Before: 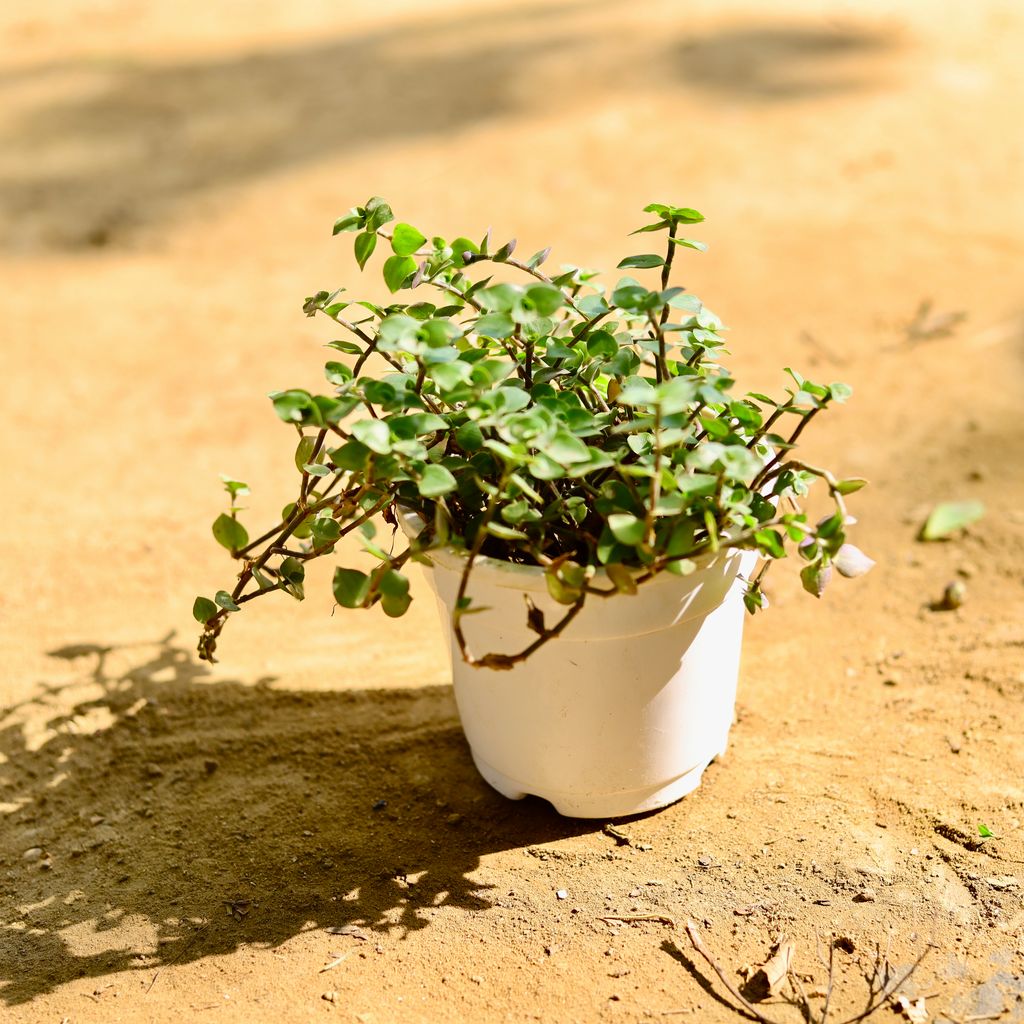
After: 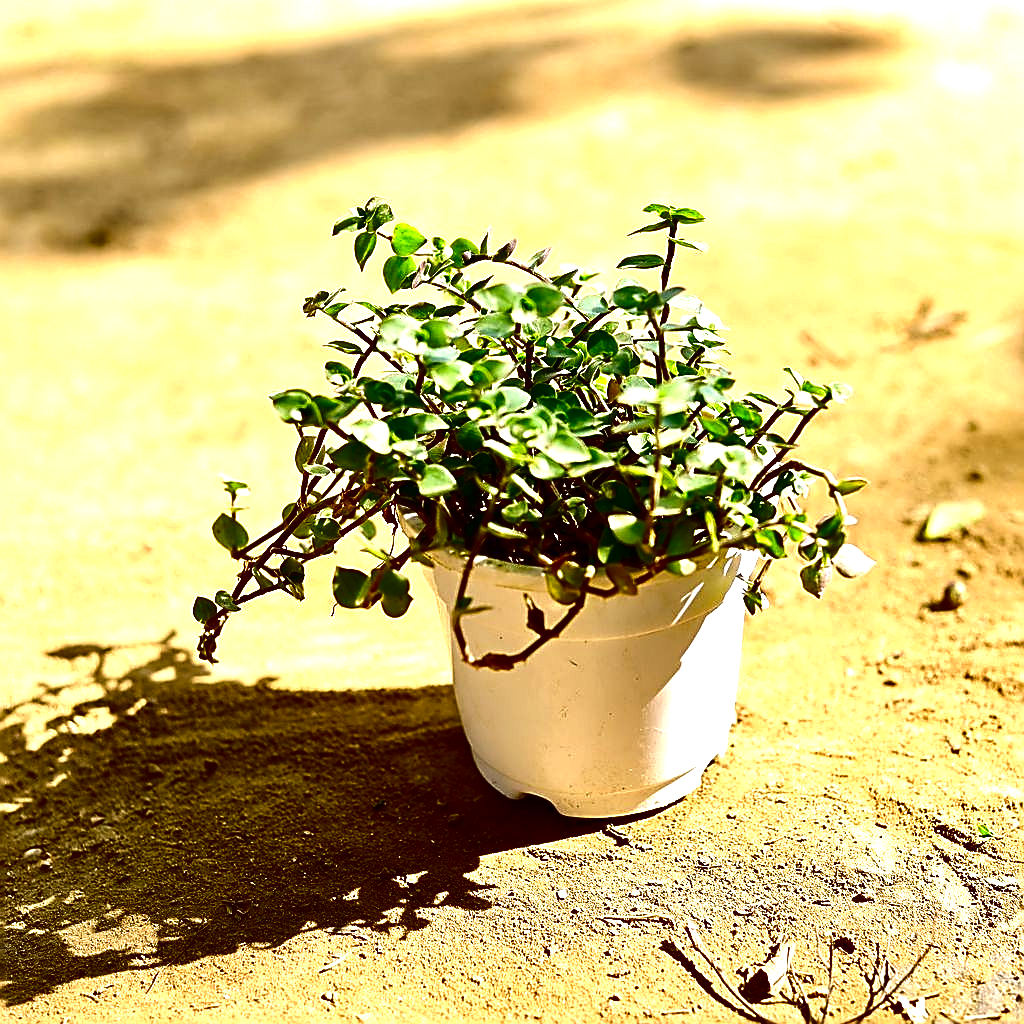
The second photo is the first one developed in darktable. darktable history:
contrast brightness saturation: contrast 0.091, brightness -0.586, saturation 0.17
sharpen: radius 1.667, amount 1.285
exposure: exposure 0.668 EV, compensate exposure bias true, compensate highlight preservation false
